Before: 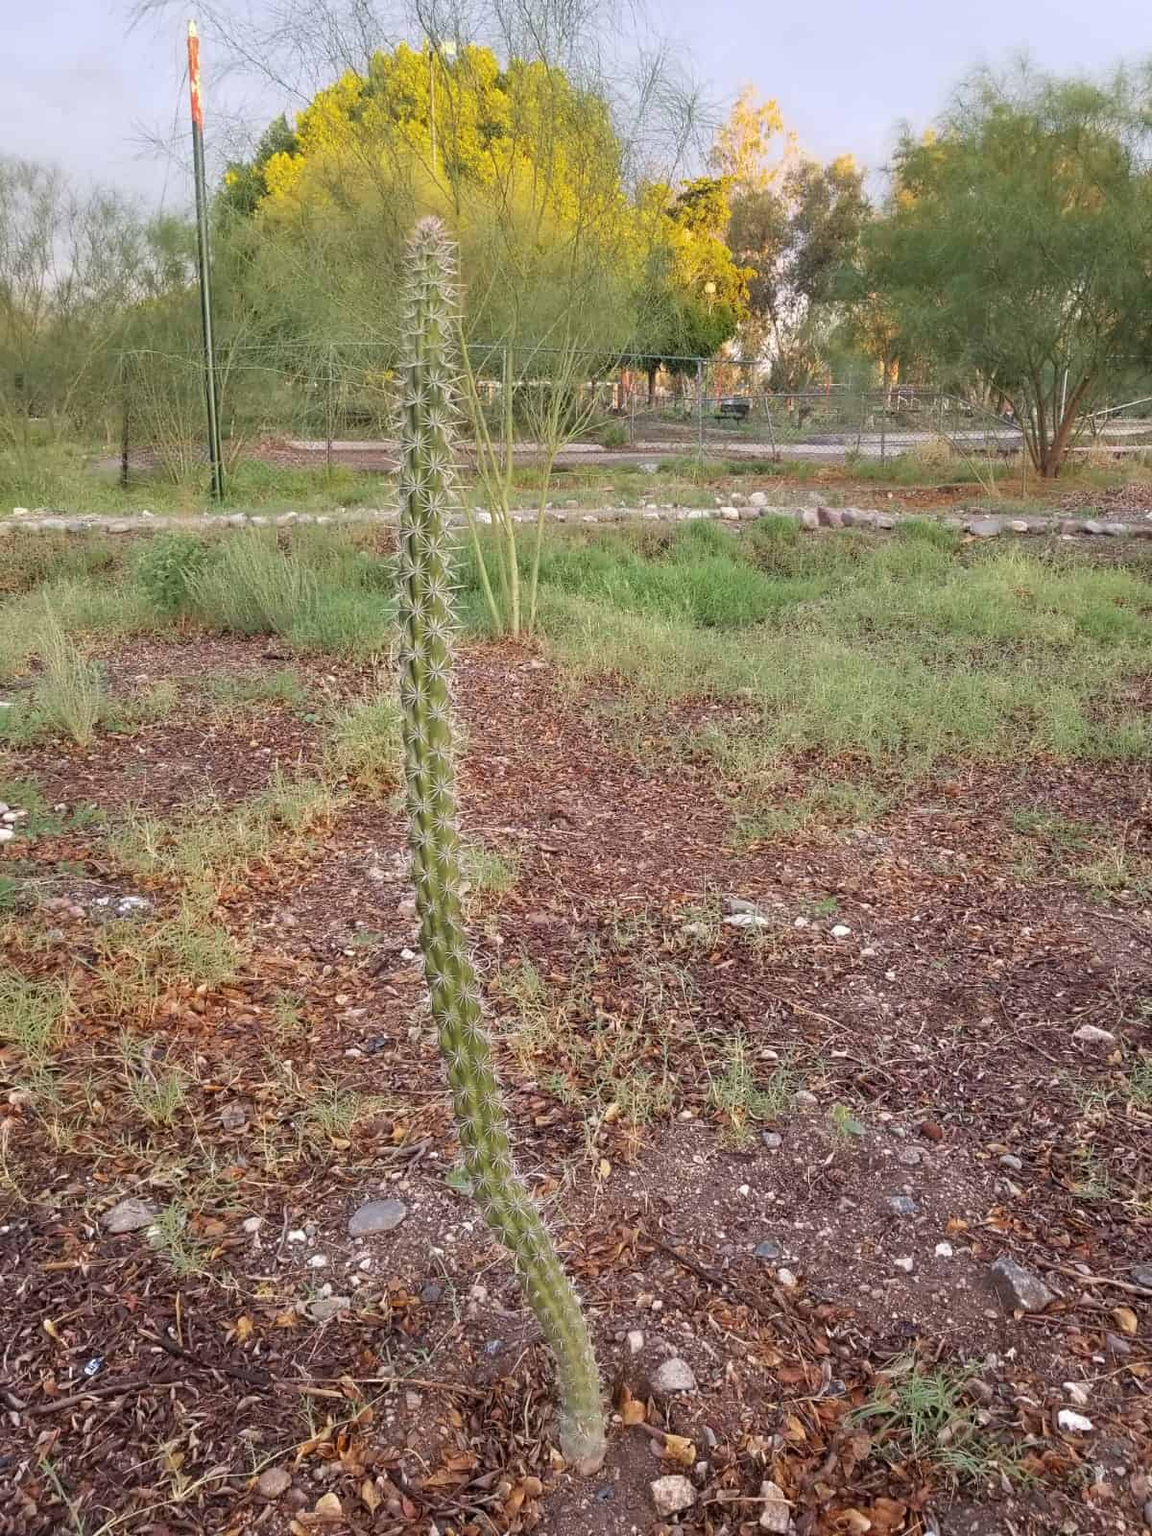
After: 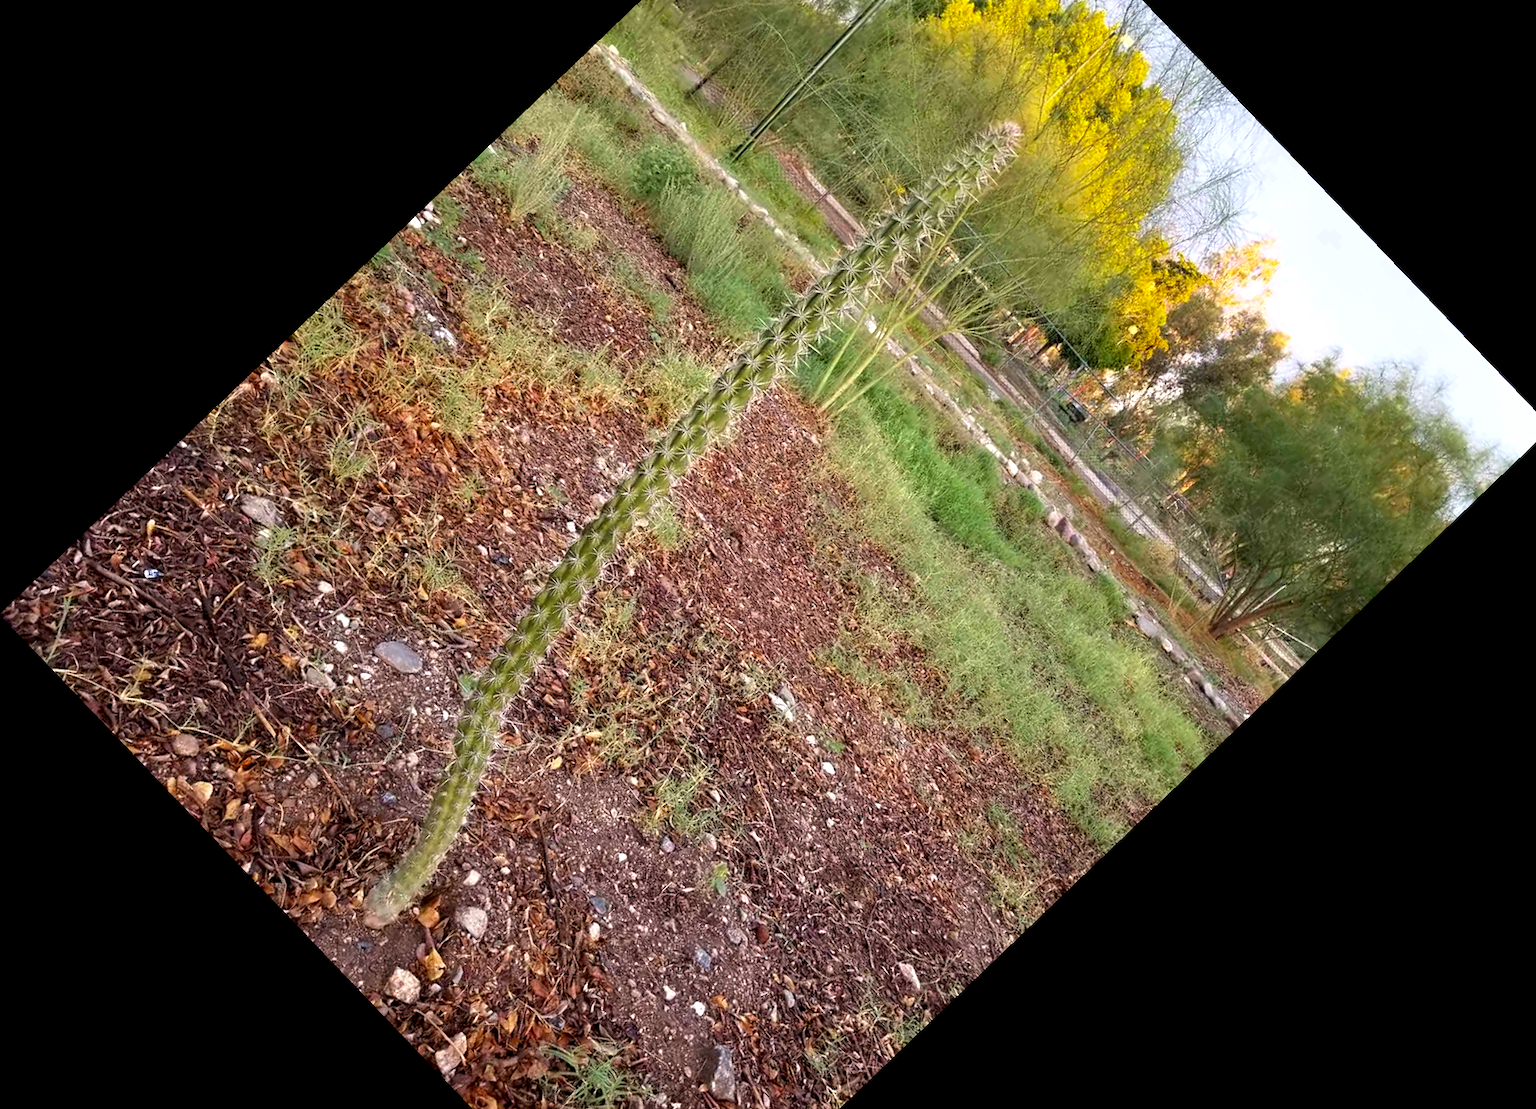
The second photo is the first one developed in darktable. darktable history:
color balance: lift [0.991, 1, 1, 1], gamma [0.996, 1, 1, 1], input saturation 98.52%, contrast 20.34%, output saturation 103.72%
crop and rotate: angle -46.26°, top 16.234%, right 0.912%, bottom 11.704%
